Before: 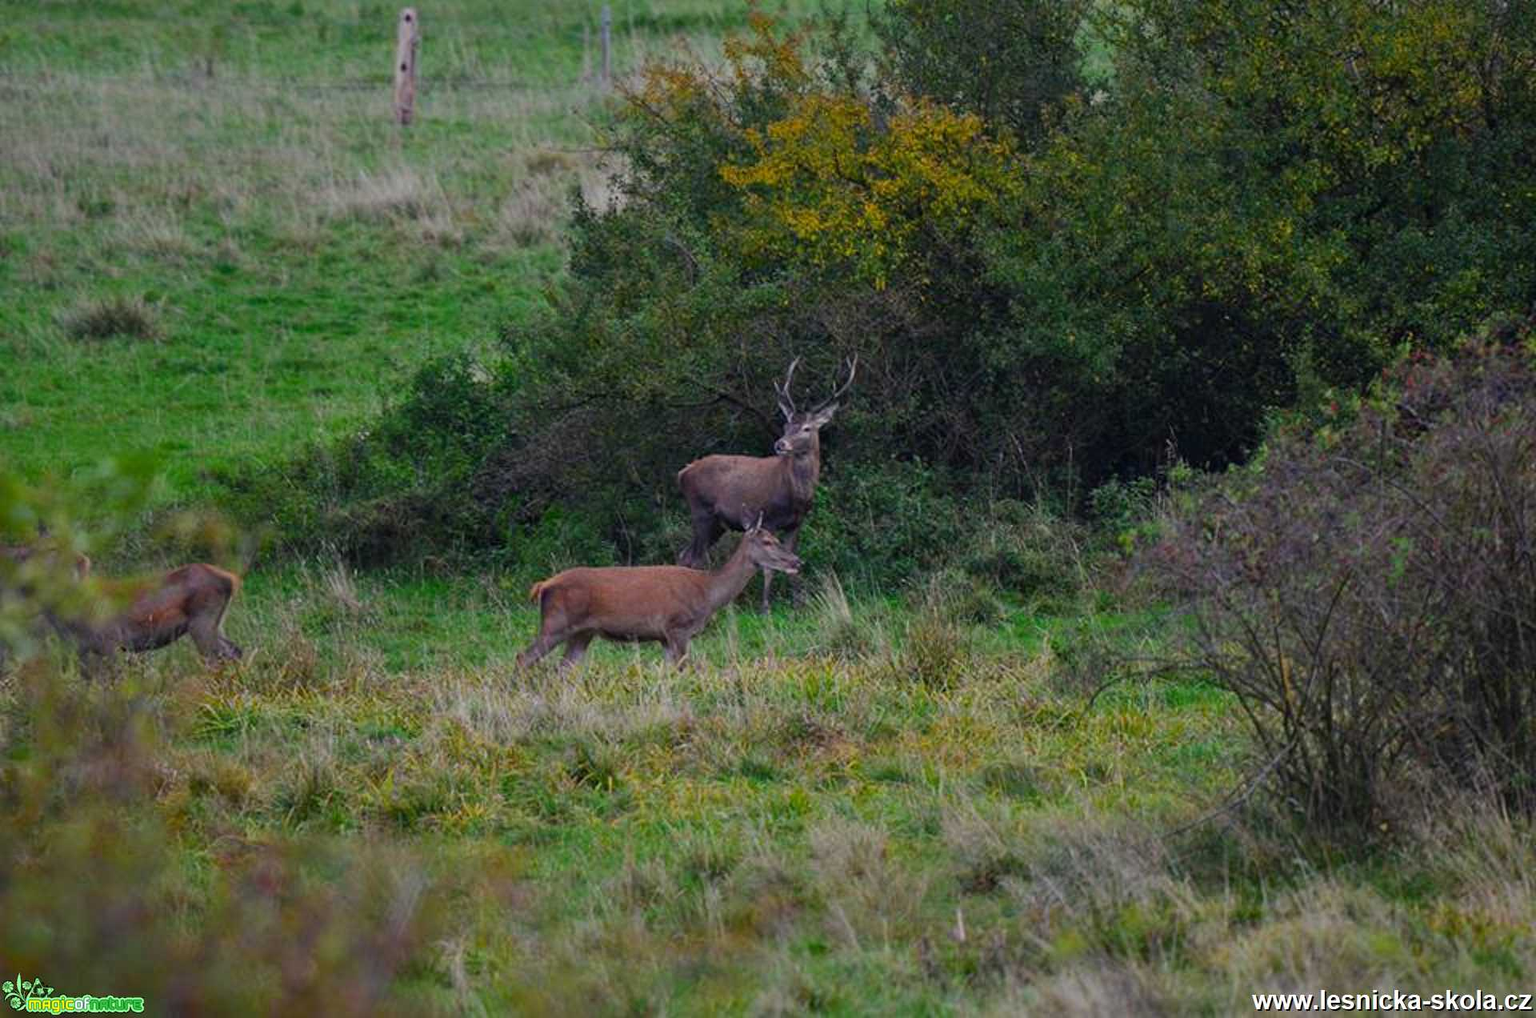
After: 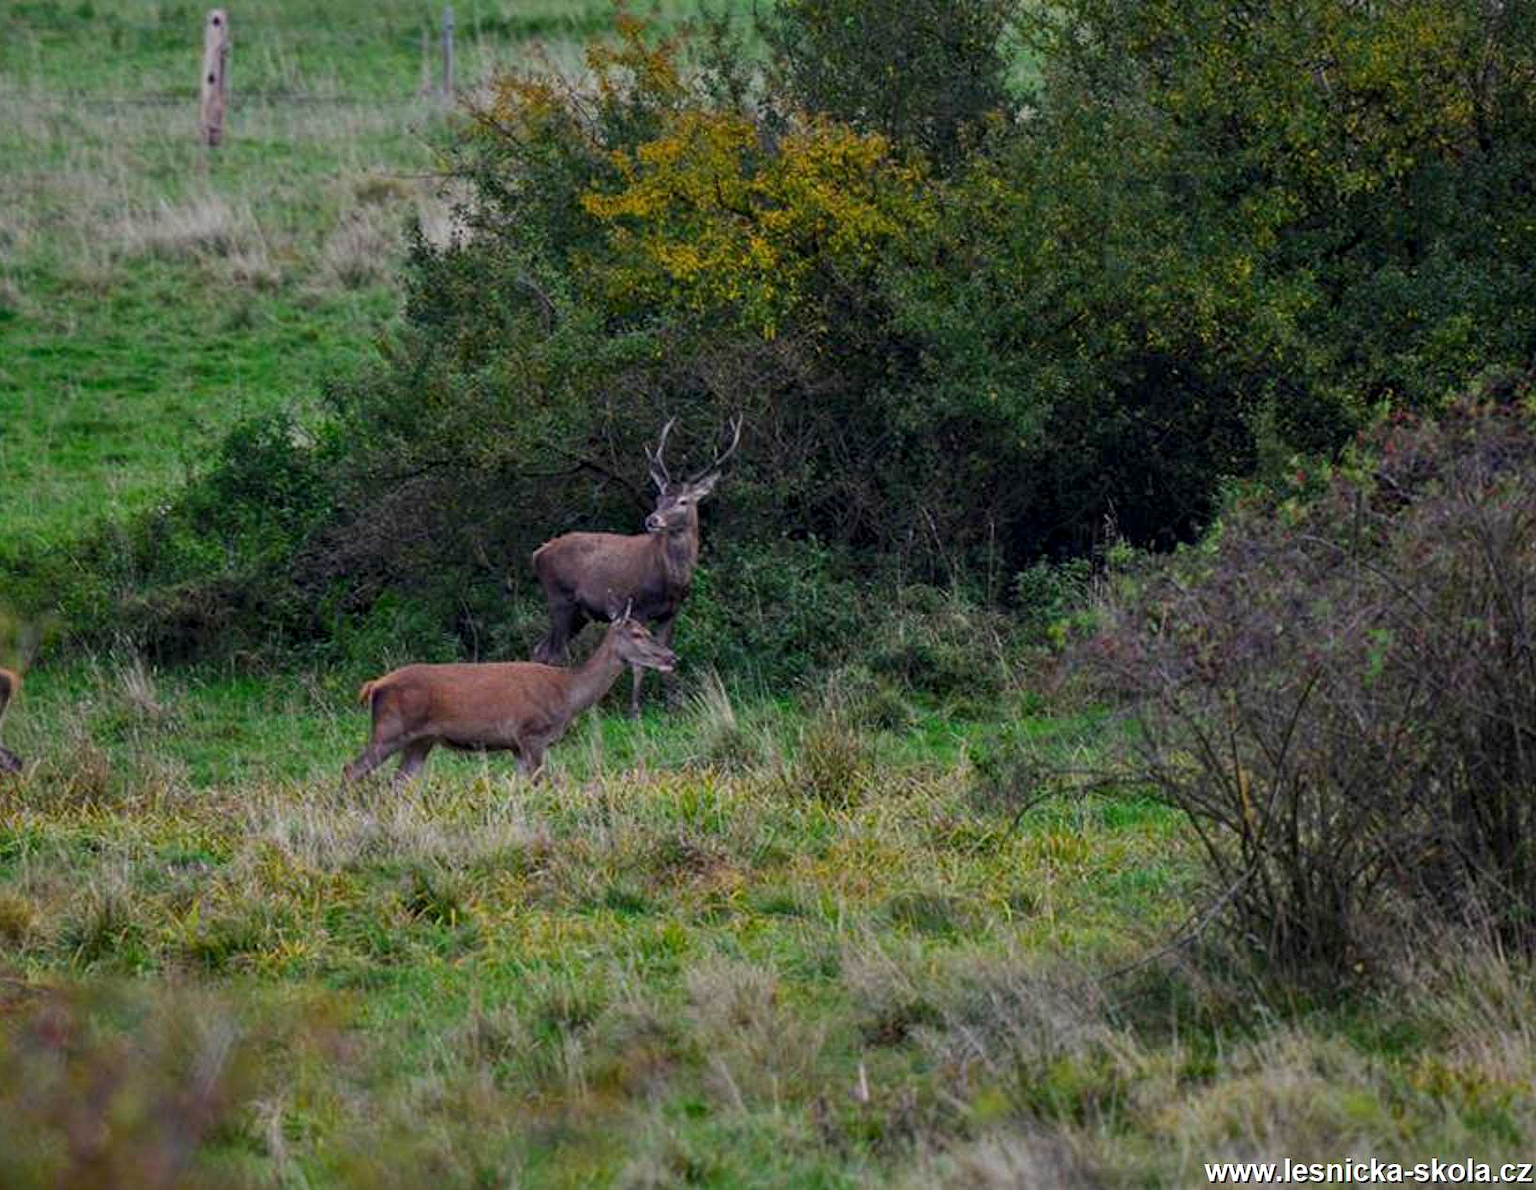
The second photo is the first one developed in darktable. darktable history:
local contrast: on, module defaults
crop and rotate: left 14.569%
